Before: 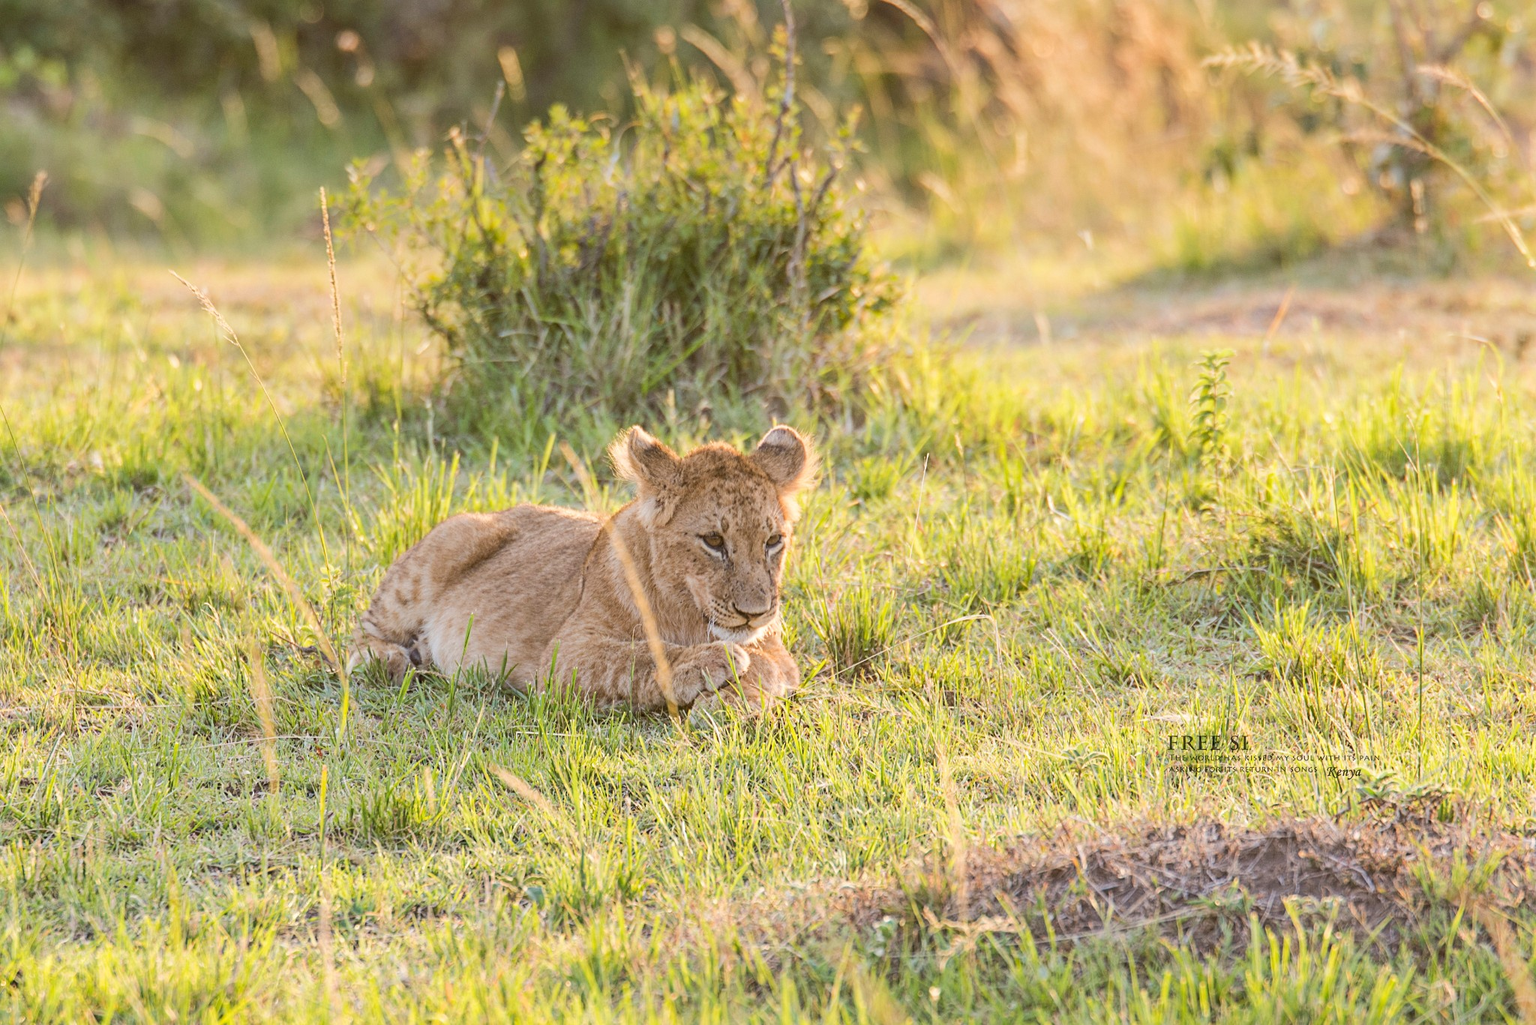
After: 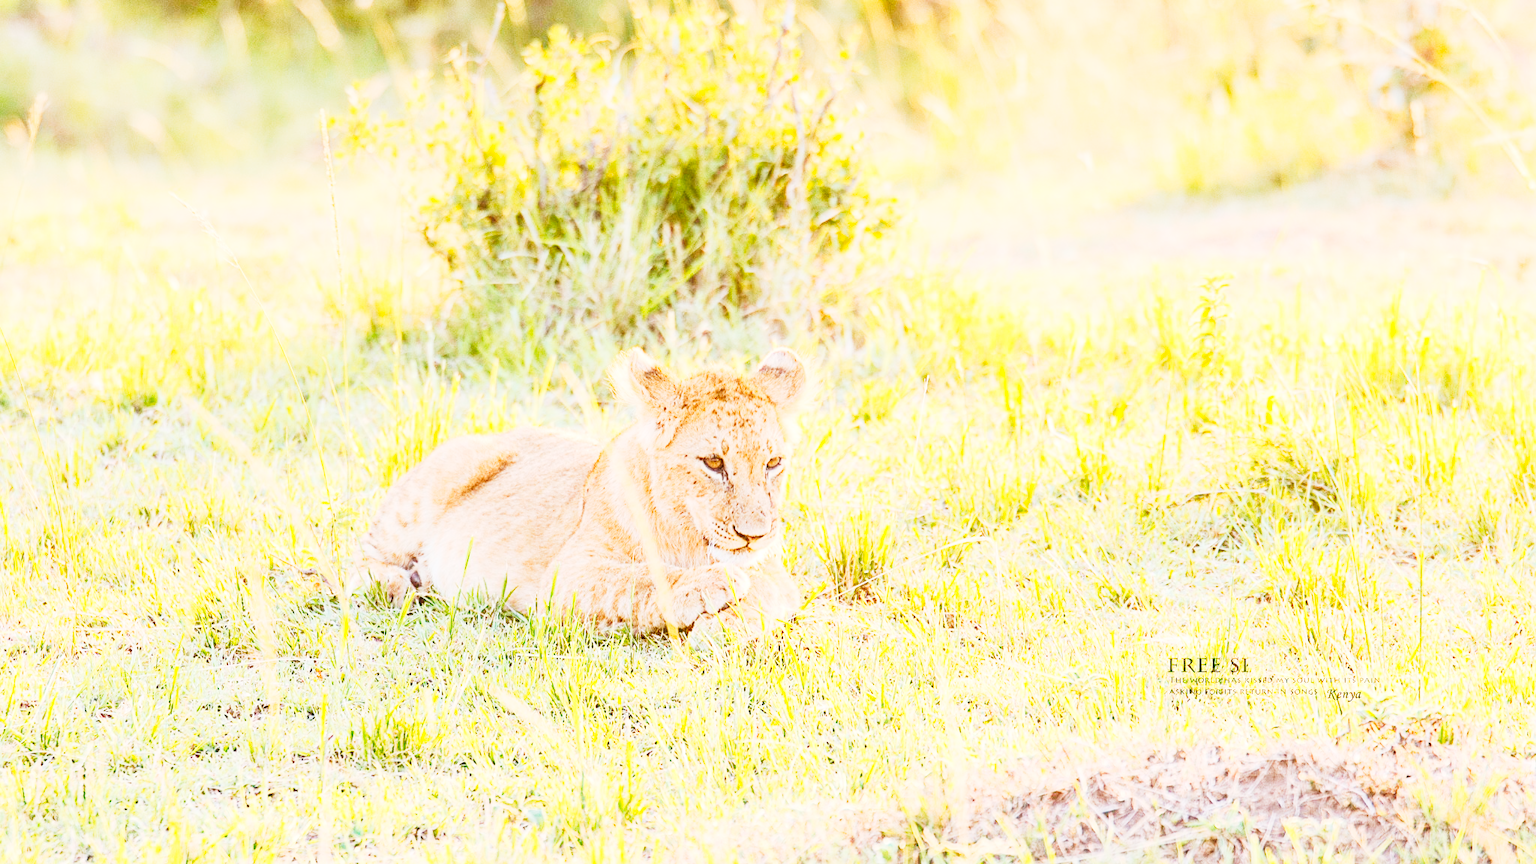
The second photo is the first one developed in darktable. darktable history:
exposure: exposure 0.15 EV, compensate highlight preservation false
tone curve: curves: ch0 [(0, 0) (0.003, 0.004) (0.011, 0.015) (0.025, 0.034) (0.044, 0.061) (0.069, 0.095) (0.1, 0.137) (0.136, 0.186) (0.177, 0.243) (0.224, 0.307) (0.277, 0.416) (0.335, 0.533) (0.399, 0.641) (0.468, 0.748) (0.543, 0.829) (0.623, 0.886) (0.709, 0.924) (0.801, 0.951) (0.898, 0.975) (1, 1)], preserve colors none
crop: top 7.625%, bottom 8.027%
contrast brightness saturation: contrast 0.2, brightness 0.16, saturation 0.22
